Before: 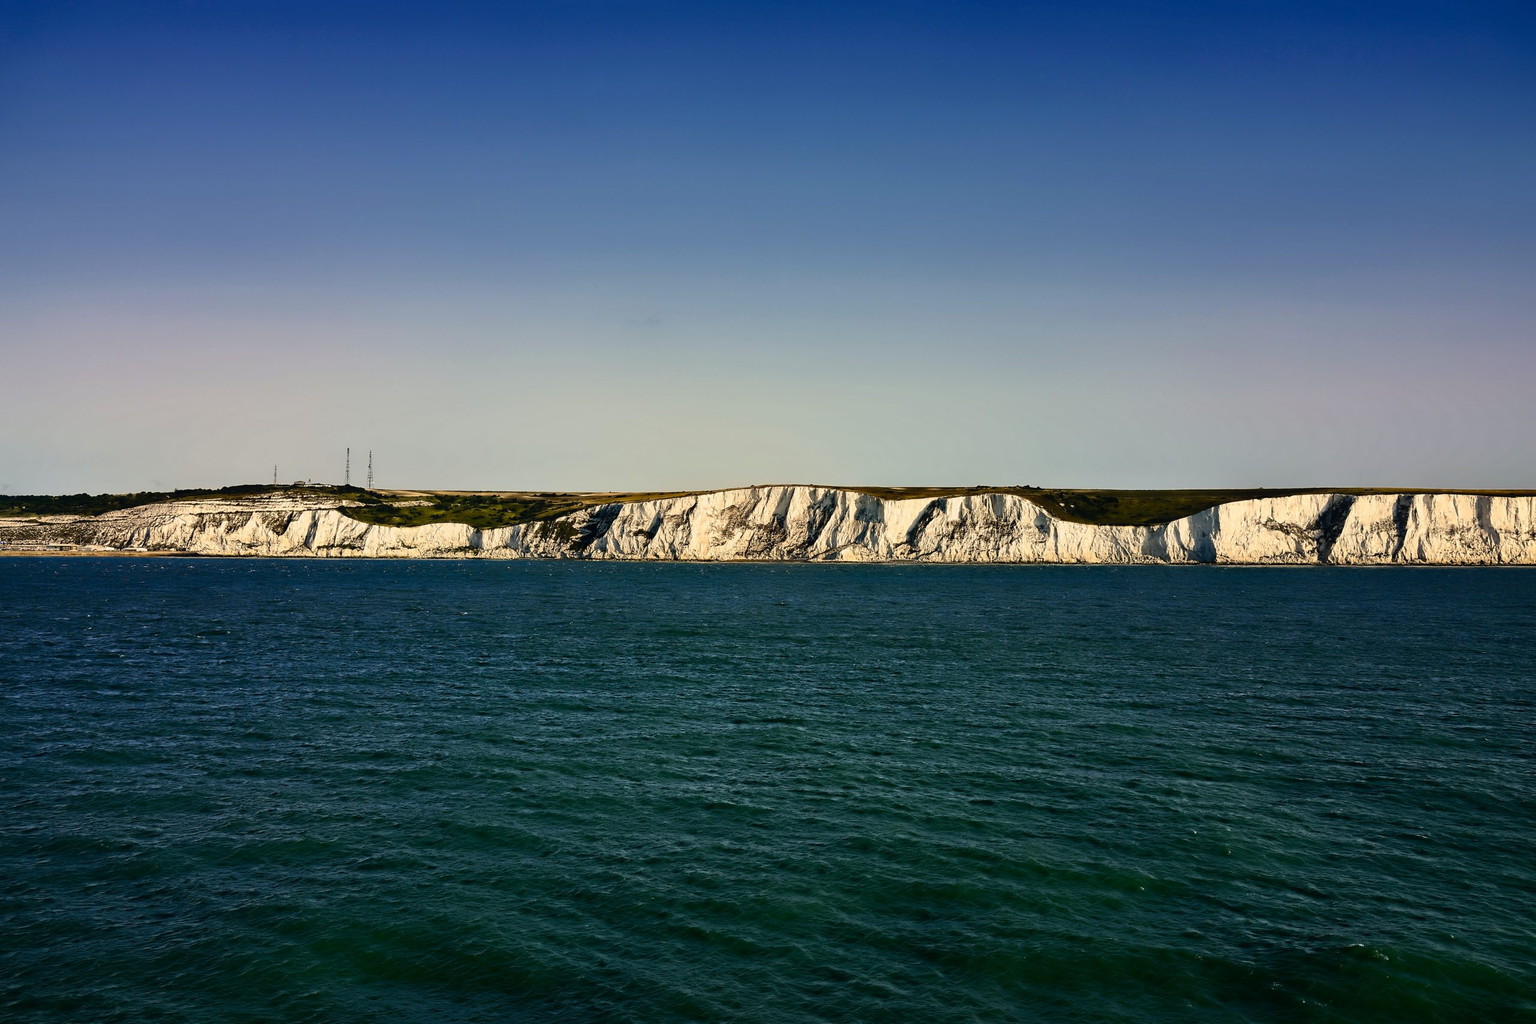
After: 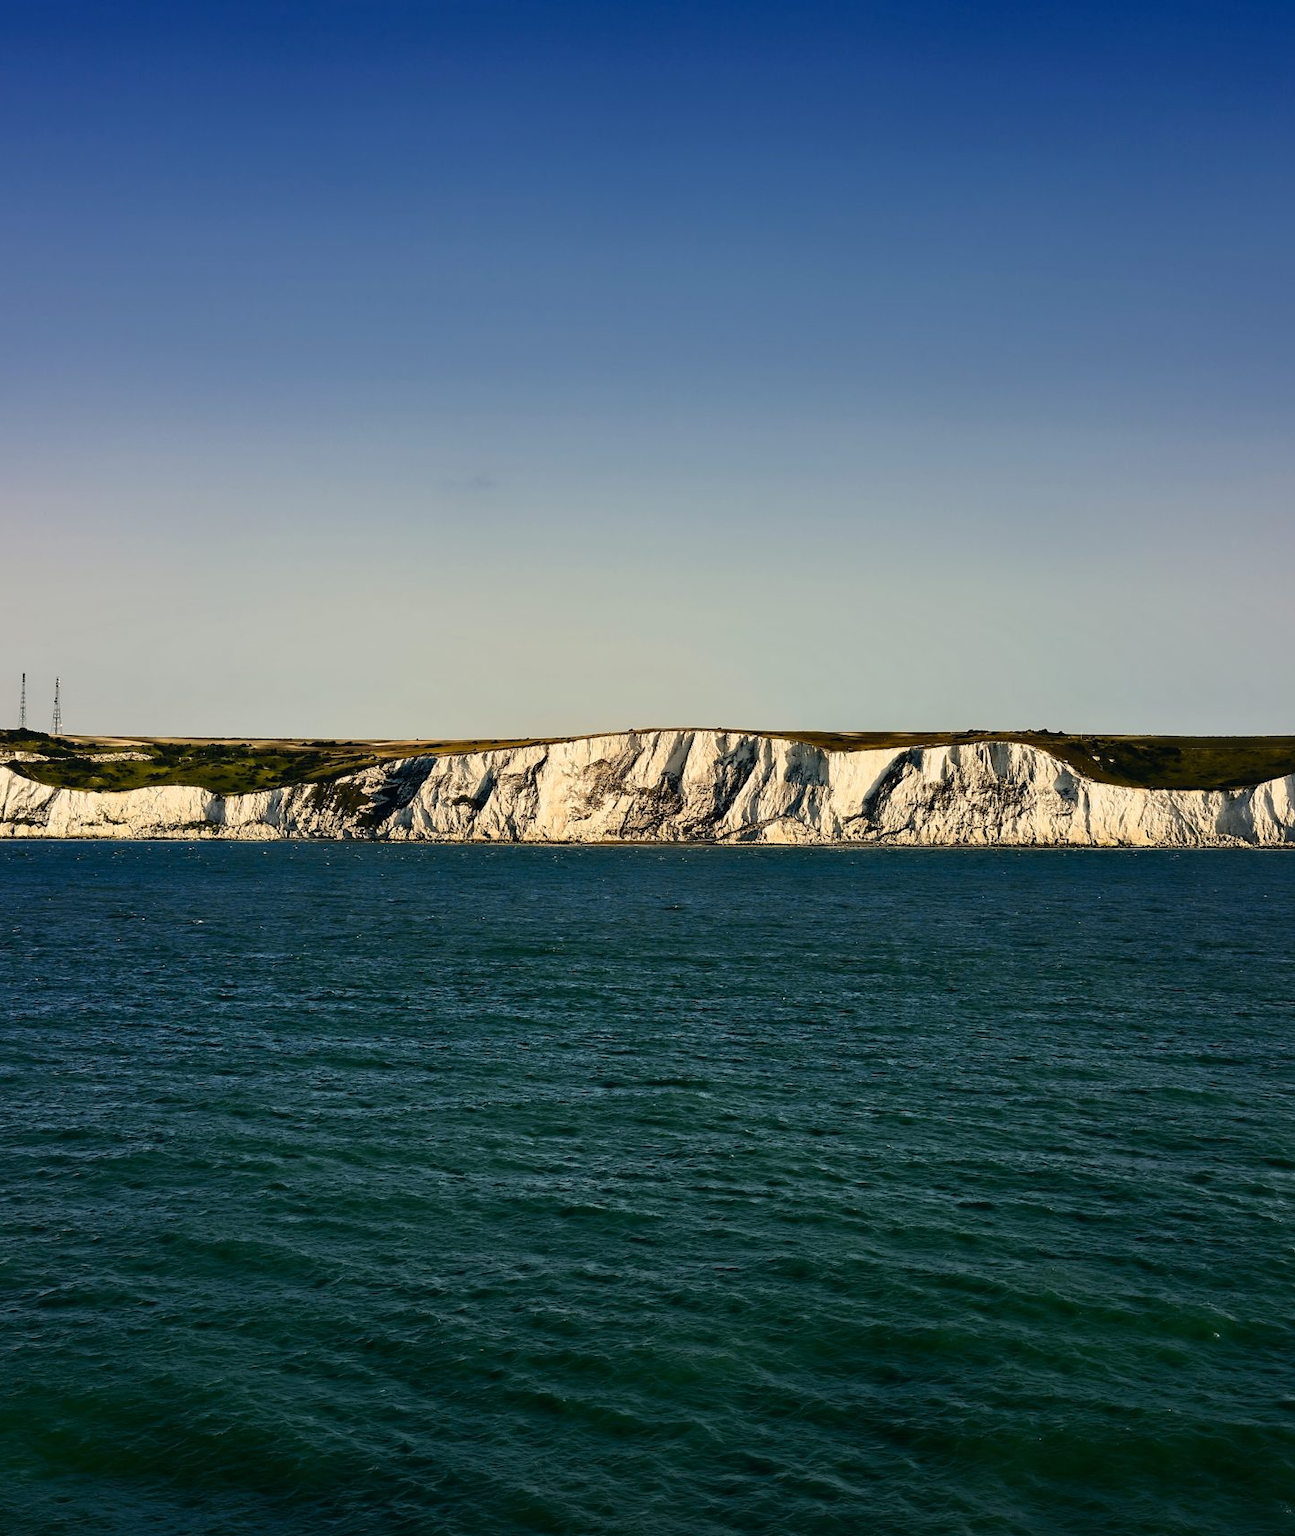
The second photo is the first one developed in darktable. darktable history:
crop: left 21.674%, right 22.086%
white balance: emerald 1
